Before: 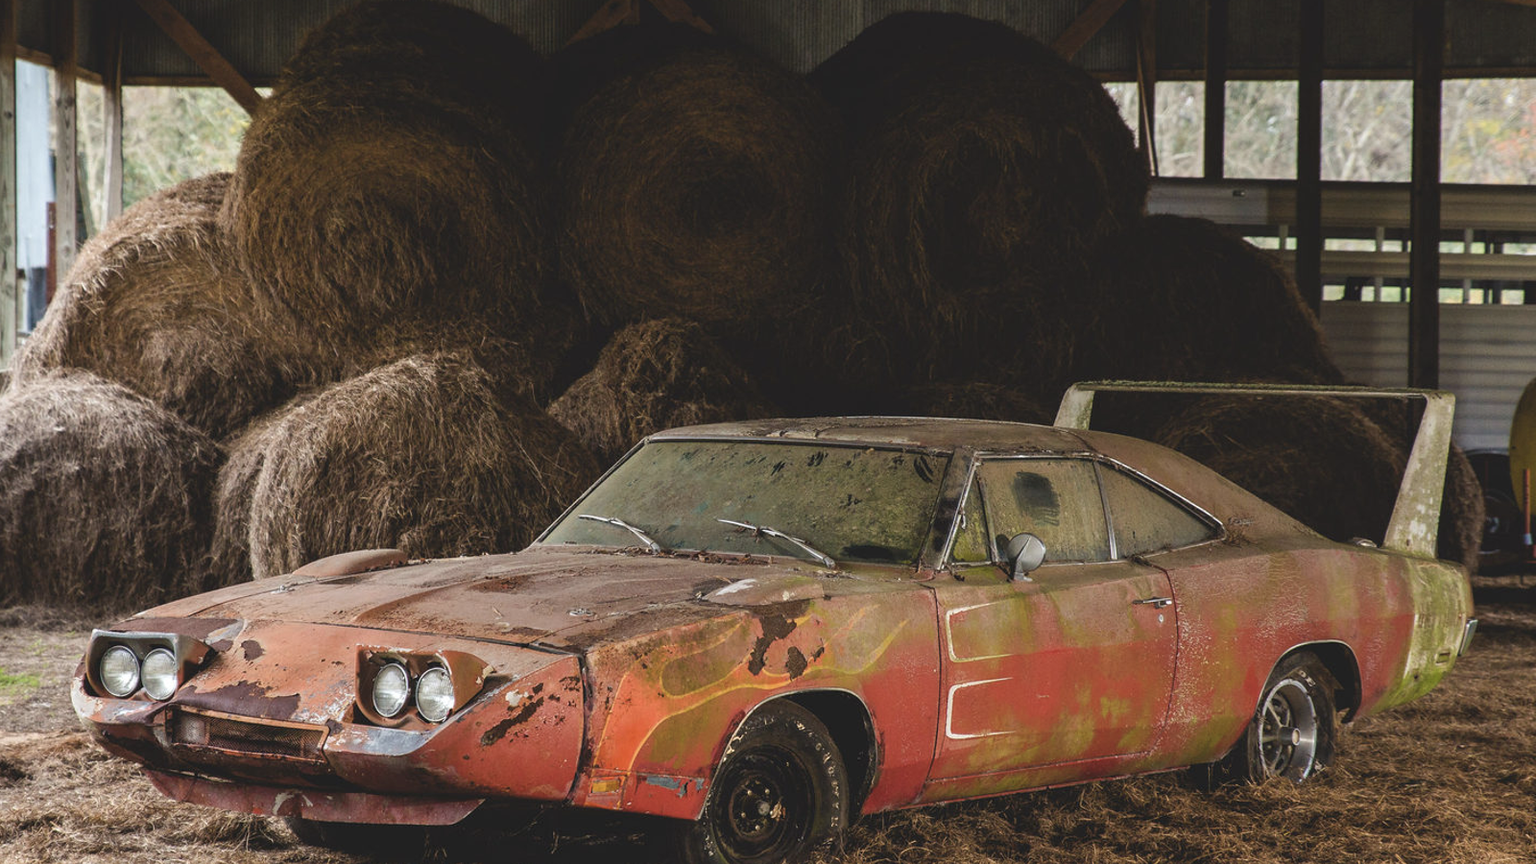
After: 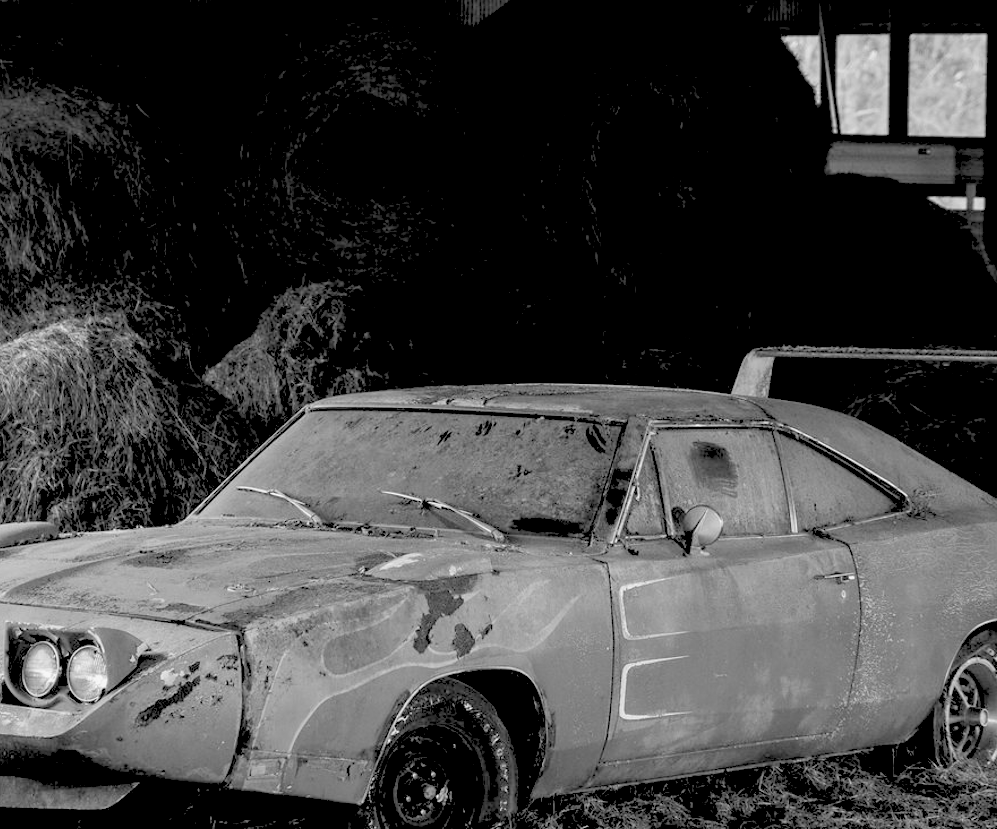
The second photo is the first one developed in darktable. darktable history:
crop and rotate: left 22.918%, top 5.629%, right 14.711%, bottom 2.247%
exposure: compensate highlight preservation false
monochrome: a -35.87, b 49.73, size 1.7
rgb levels: levels [[0.027, 0.429, 0.996], [0, 0.5, 1], [0, 0.5, 1]]
